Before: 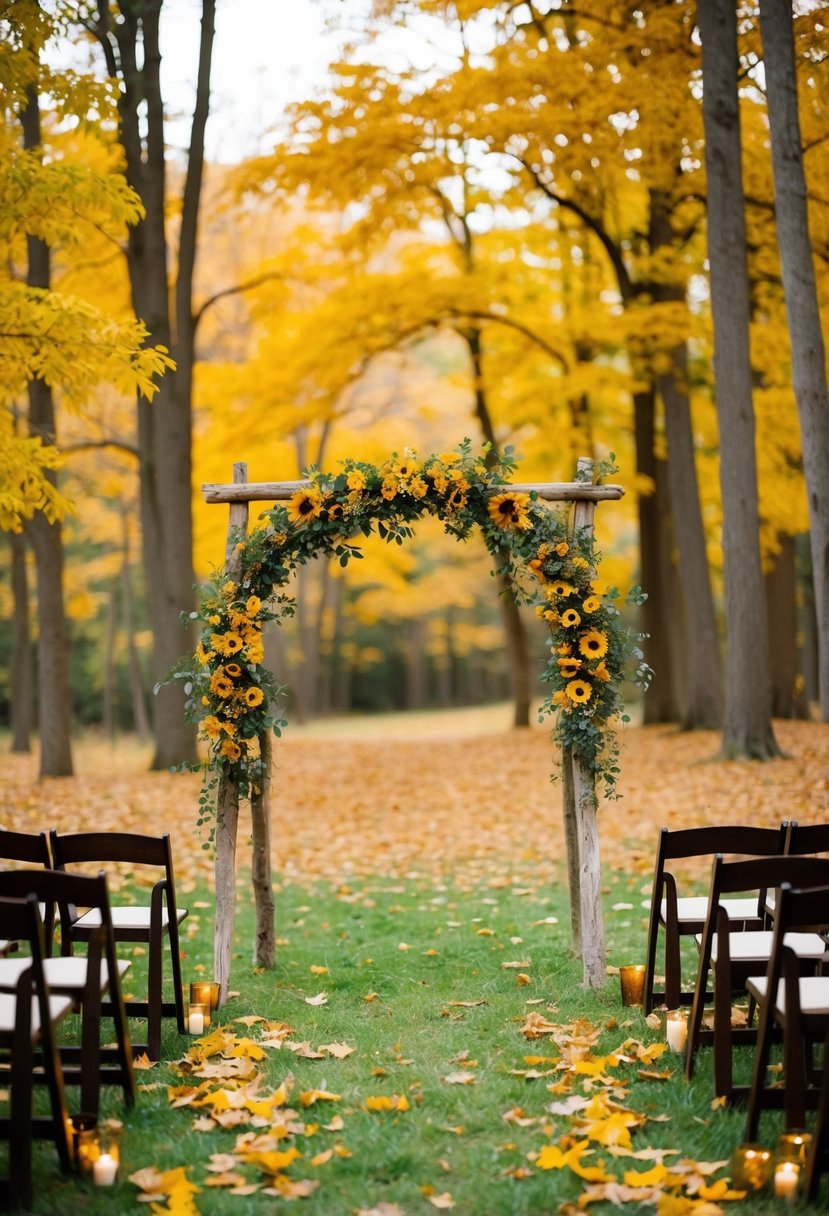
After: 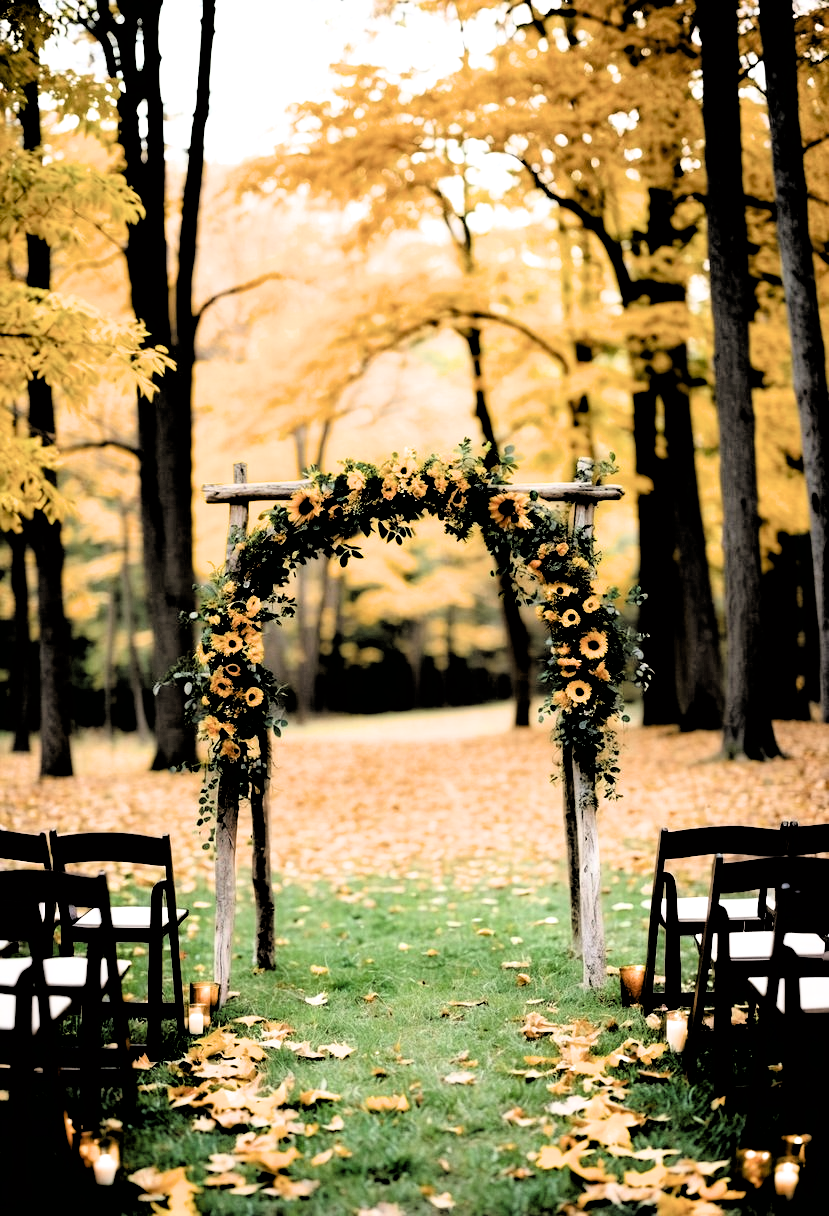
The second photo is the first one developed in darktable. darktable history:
filmic rgb: black relative exposure -1.14 EV, white relative exposure 2.1 EV, hardness 1.6, contrast 2.25
